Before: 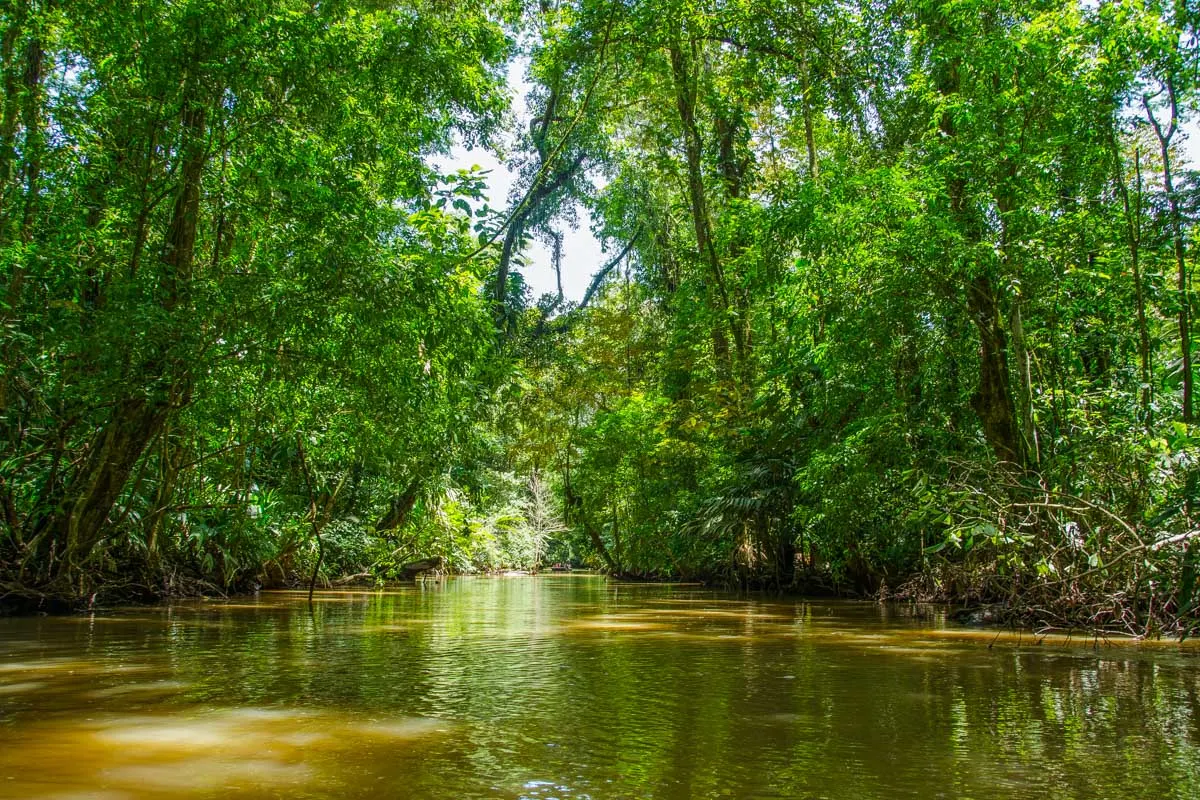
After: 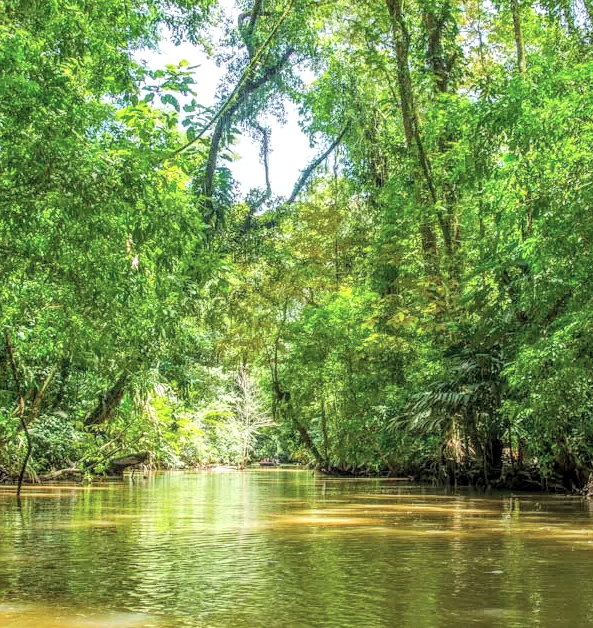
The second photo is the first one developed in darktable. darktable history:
local contrast: detail 130%
crop and rotate: angle 0.02°, left 24.353%, top 13.219%, right 26.156%, bottom 8.224%
global tonemap: drago (0.7, 100)
